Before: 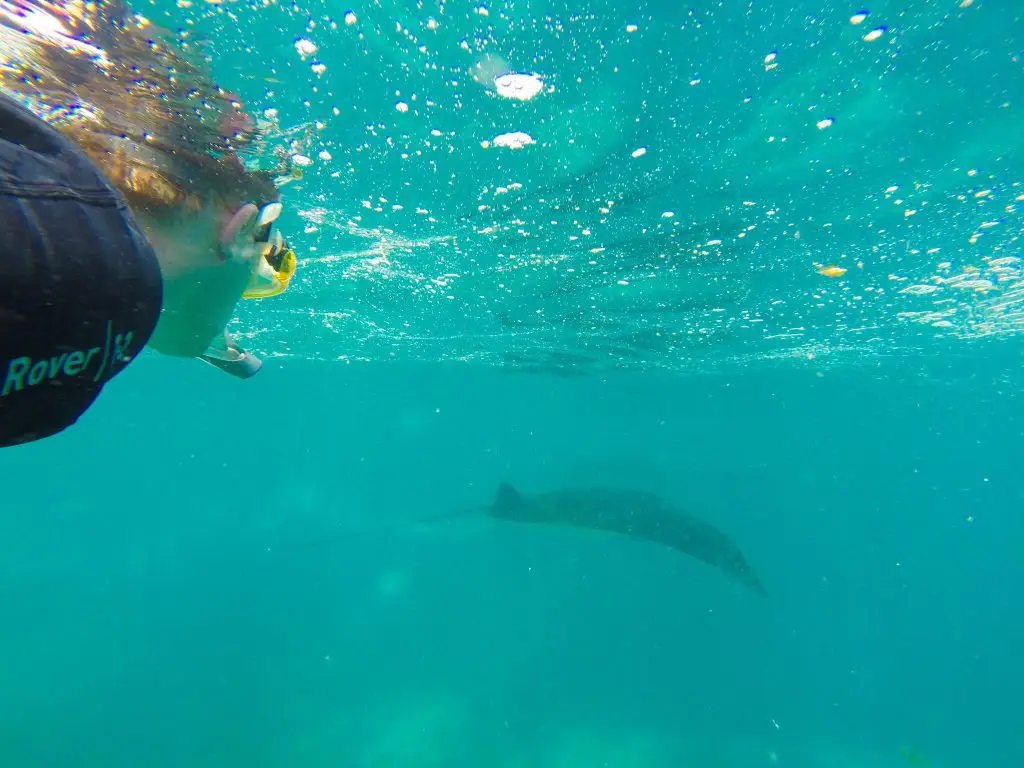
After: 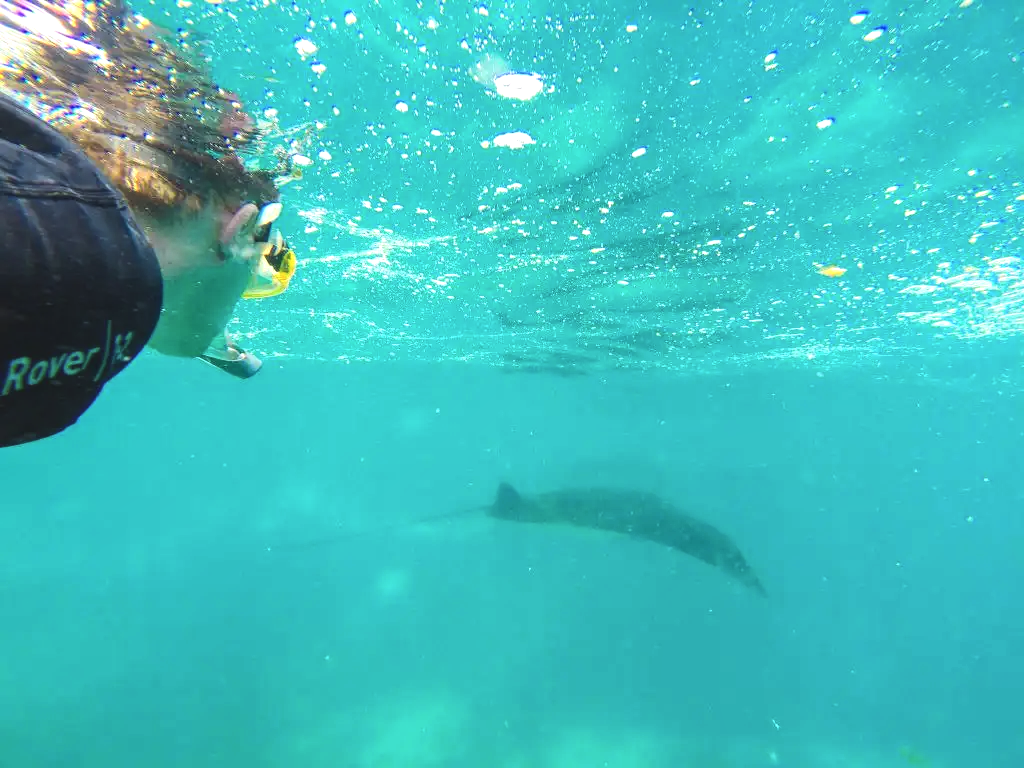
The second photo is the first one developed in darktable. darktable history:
contrast brightness saturation: contrast 0.15, brightness 0.05
local contrast: on, module defaults
exposure: black level correction -0.008, exposure 0.067 EV, compensate highlight preservation false
rgb levels: preserve colors max RGB
tone equalizer: -8 EV -0.417 EV, -7 EV -0.389 EV, -6 EV -0.333 EV, -5 EV -0.222 EV, -3 EV 0.222 EV, -2 EV 0.333 EV, -1 EV 0.389 EV, +0 EV 0.417 EV, edges refinement/feathering 500, mask exposure compensation -1.57 EV, preserve details no
